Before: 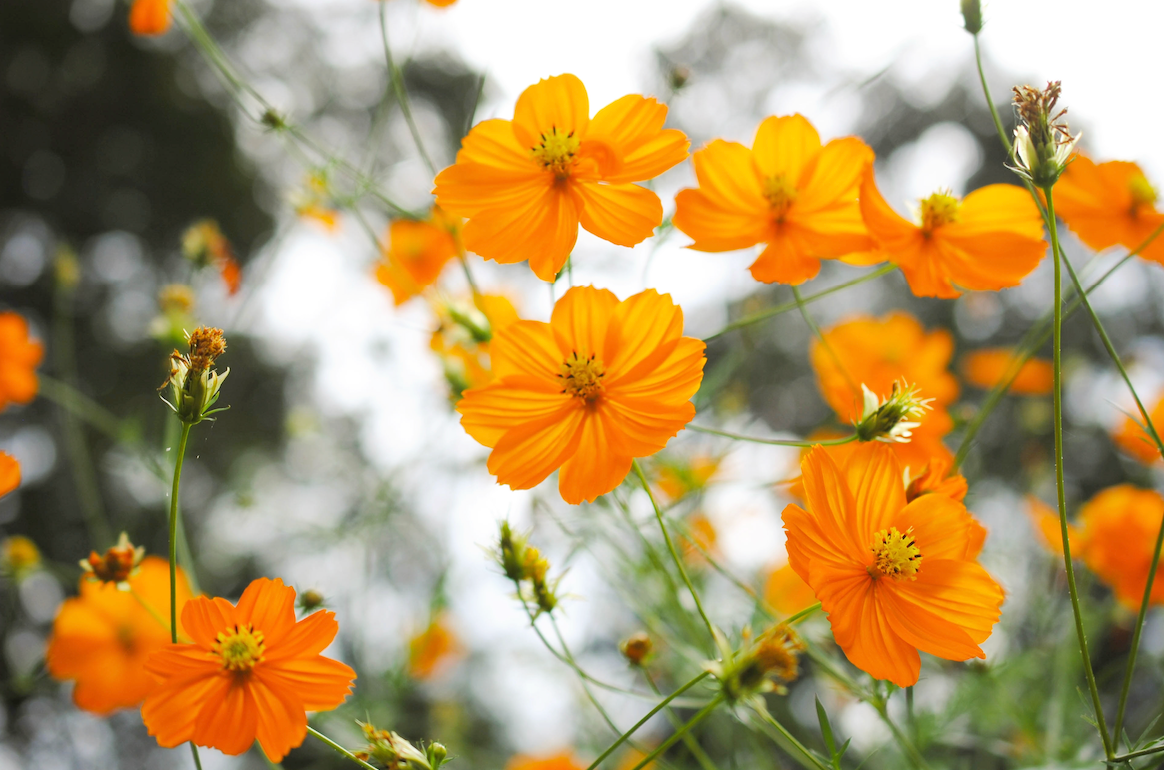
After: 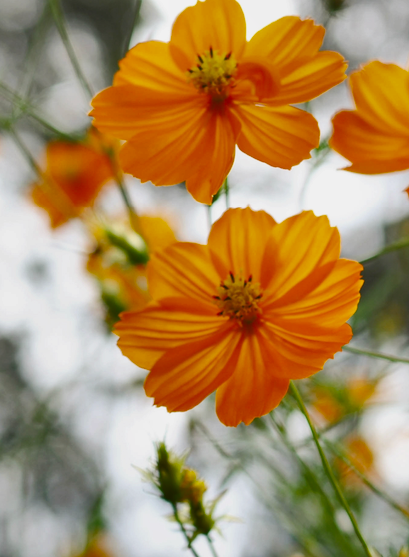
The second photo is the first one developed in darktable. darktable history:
crop and rotate: left 29.476%, top 10.214%, right 35.32%, bottom 17.333%
shadows and highlights: white point adjustment -3.64, highlights -63.34, highlights color adjustment 42%, soften with gaussian
